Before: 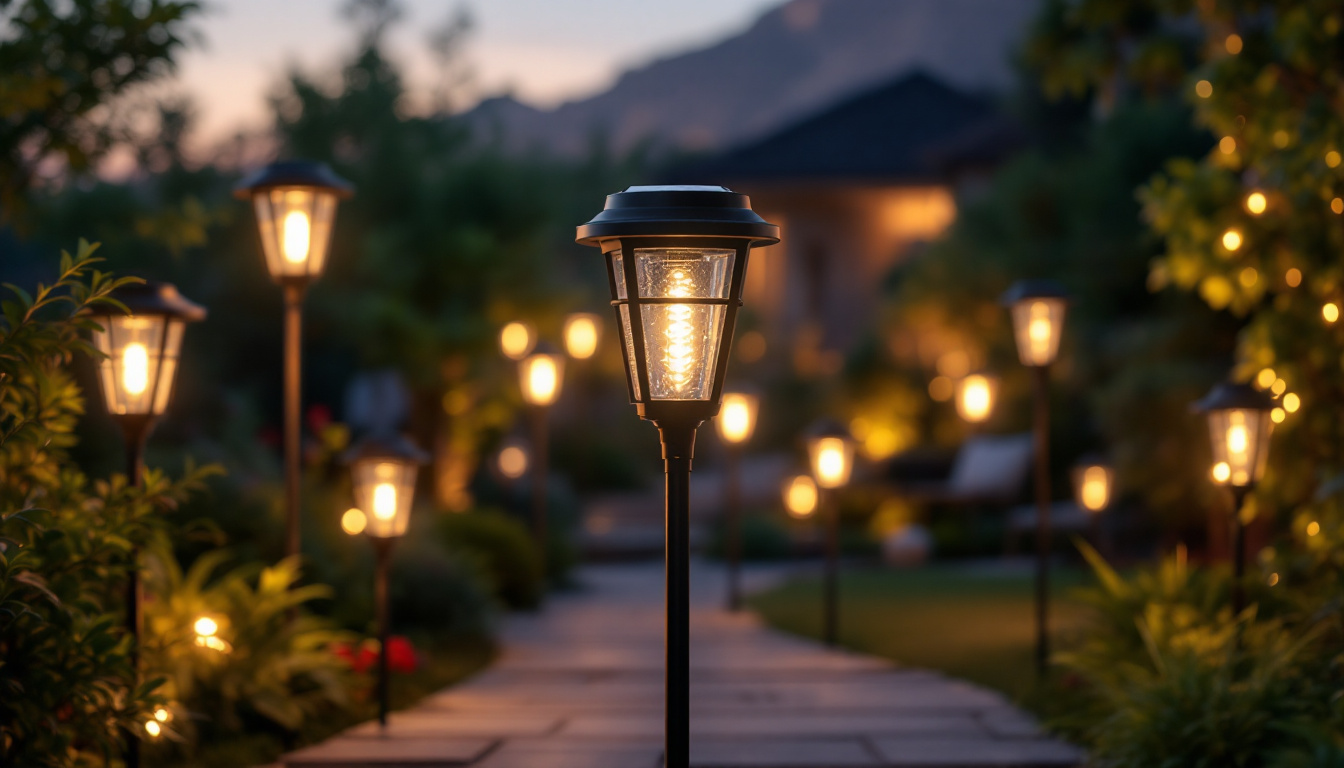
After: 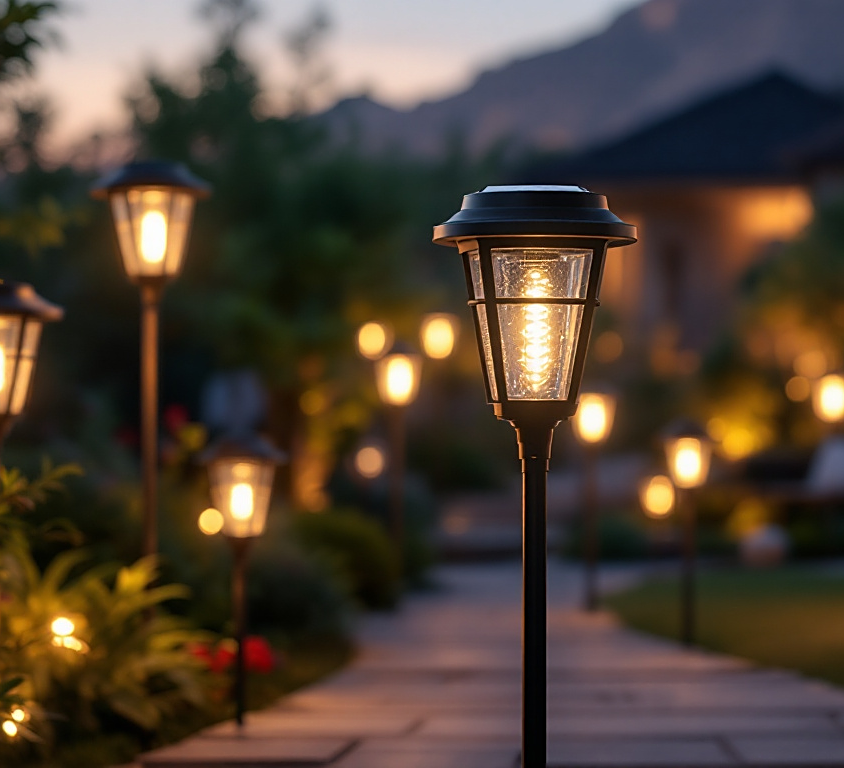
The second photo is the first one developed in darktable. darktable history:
crop: left 10.644%, right 26.528%
sharpen: on, module defaults
